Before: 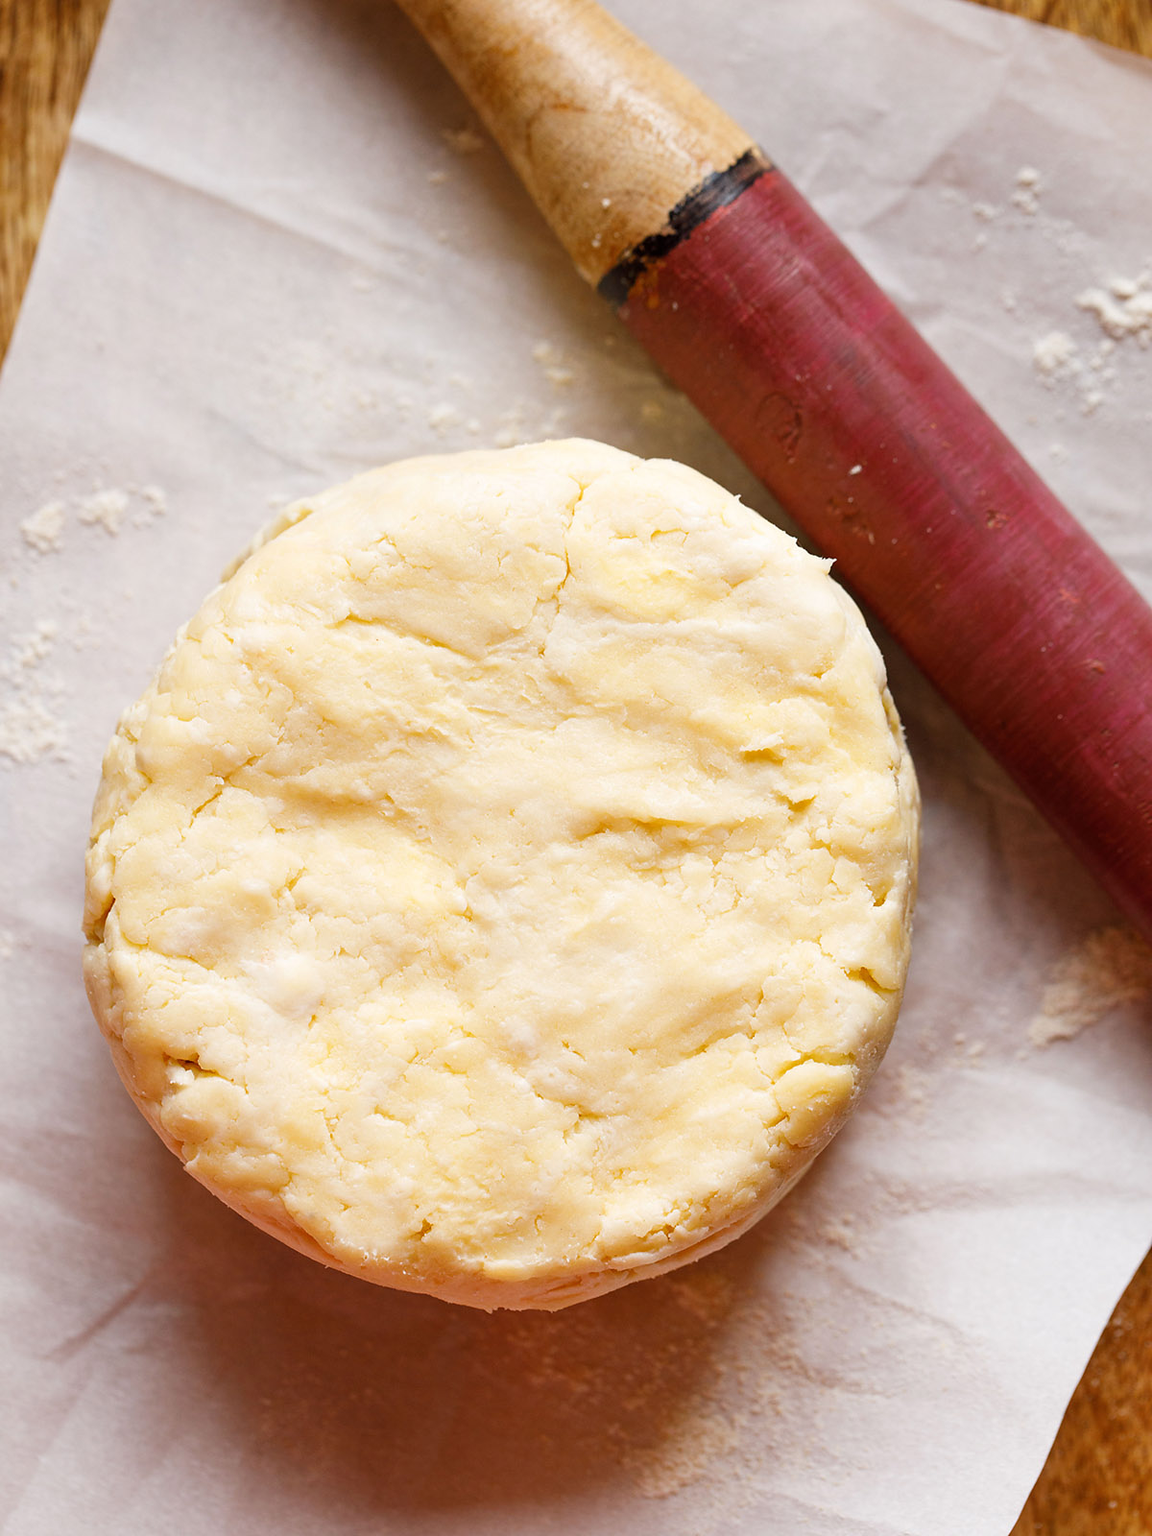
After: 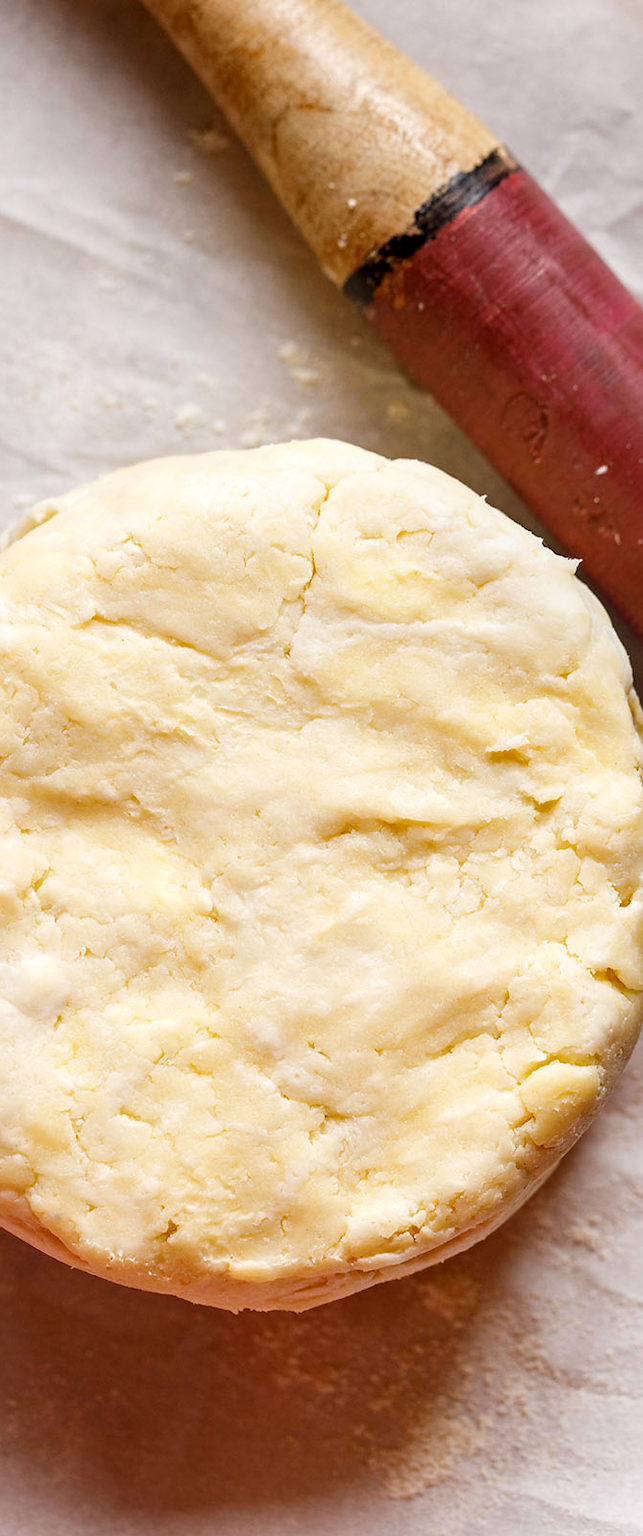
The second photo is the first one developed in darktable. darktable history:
crop: left 22.093%, right 22.028%, bottom 0.003%
local contrast: detail 130%
